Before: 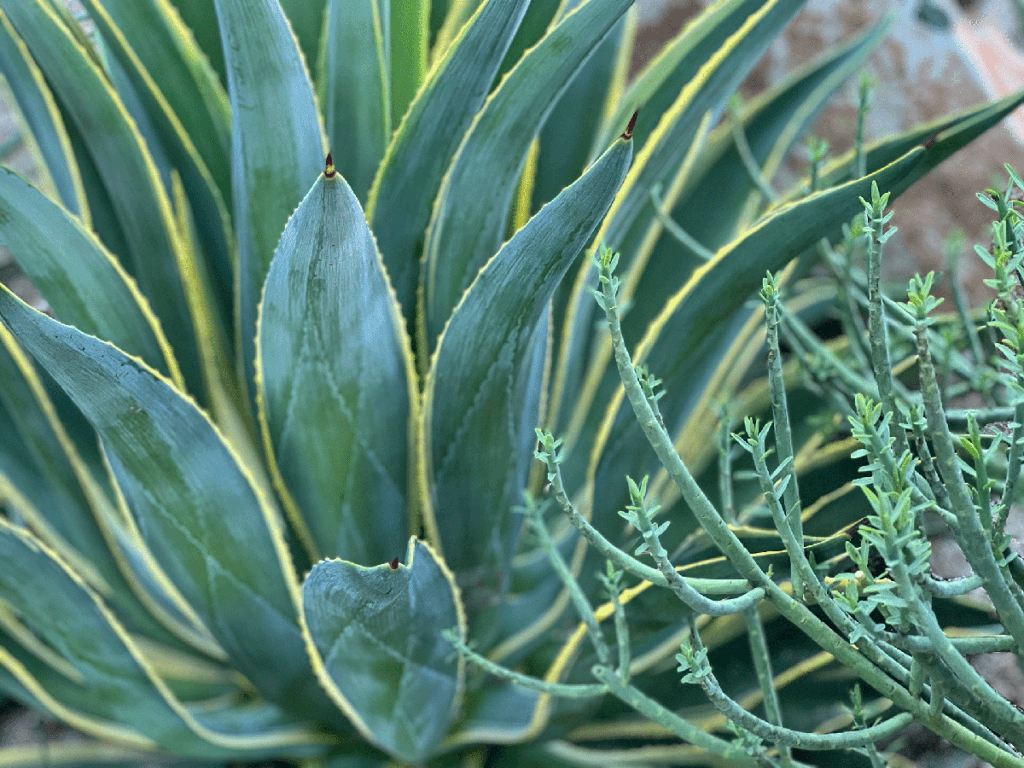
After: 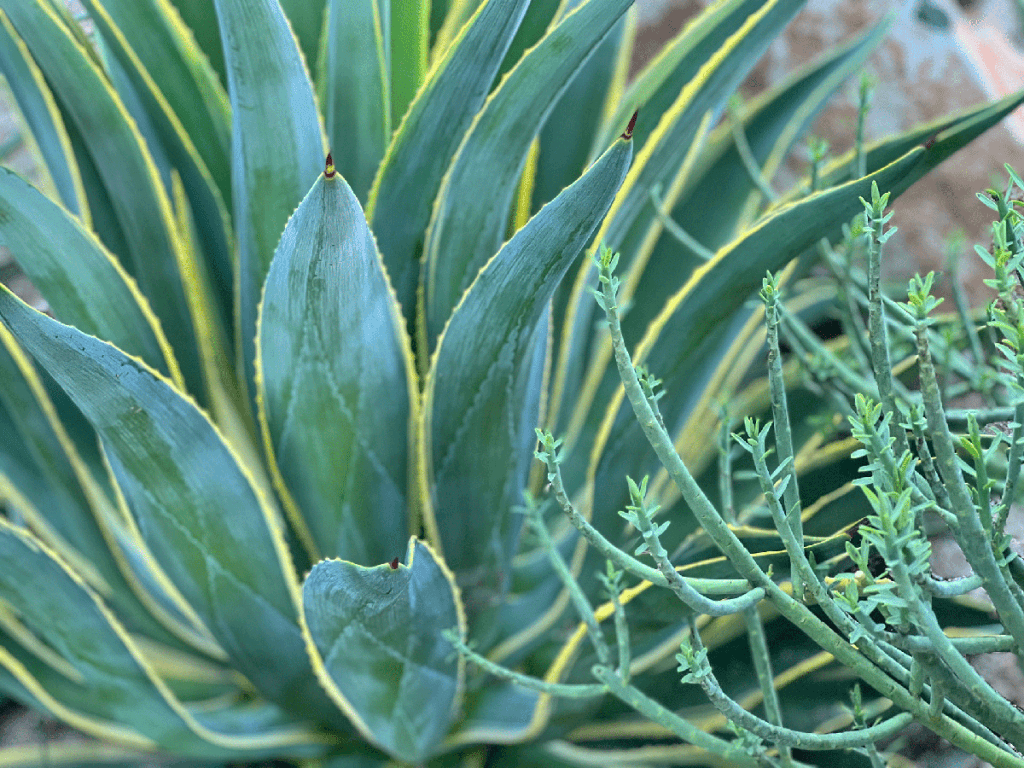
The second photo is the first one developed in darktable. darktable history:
contrast brightness saturation: contrast 0.026, brightness 0.067, saturation 0.129
